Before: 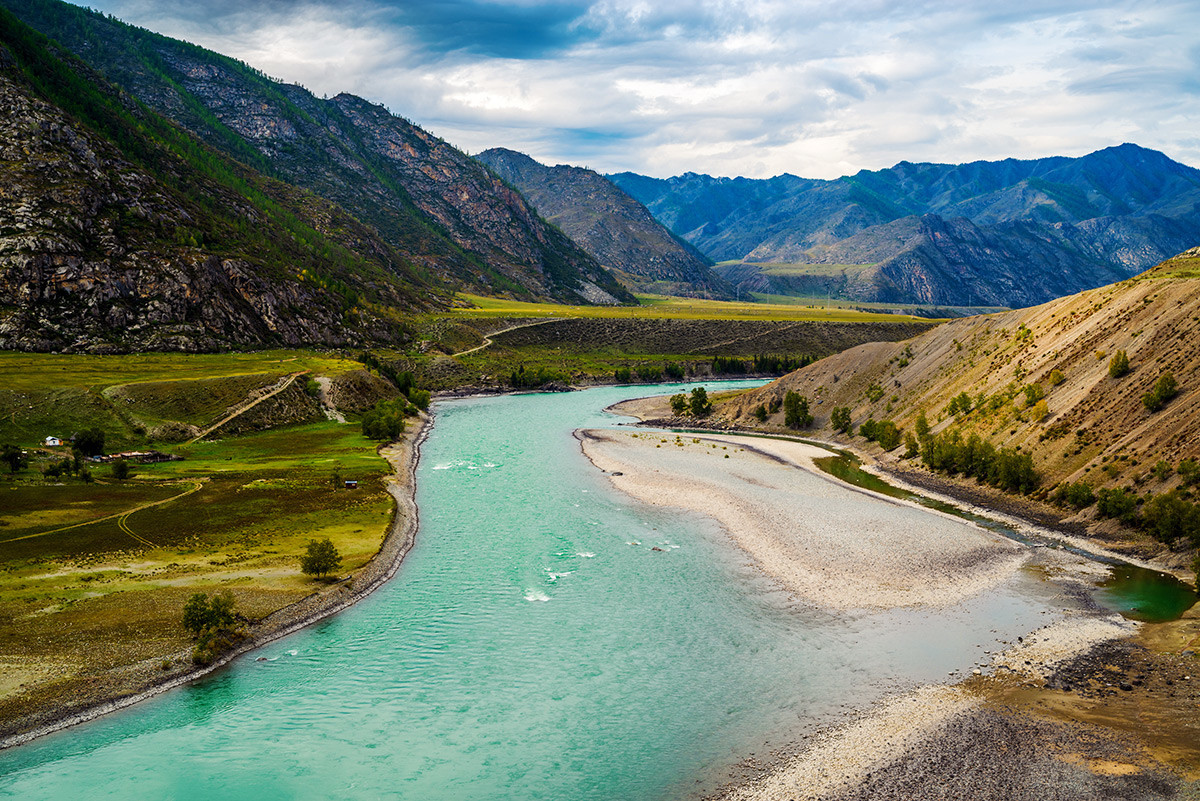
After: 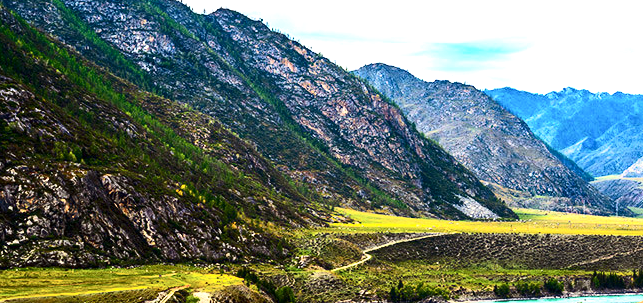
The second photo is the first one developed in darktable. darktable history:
tone equalizer: -7 EV 0.18 EV, -6 EV 0.12 EV, -5 EV 0.08 EV, -4 EV 0.04 EV, -2 EV -0.02 EV, -1 EV -0.04 EV, +0 EV -0.06 EV, luminance estimator HSV value / RGB max
rgb levels: preserve colors max RGB
crop: left 10.121%, top 10.631%, right 36.218%, bottom 51.526%
exposure: black level correction 0, exposure 1.388 EV, compensate exposure bias true, compensate highlight preservation false
contrast brightness saturation: contrast 0.28
